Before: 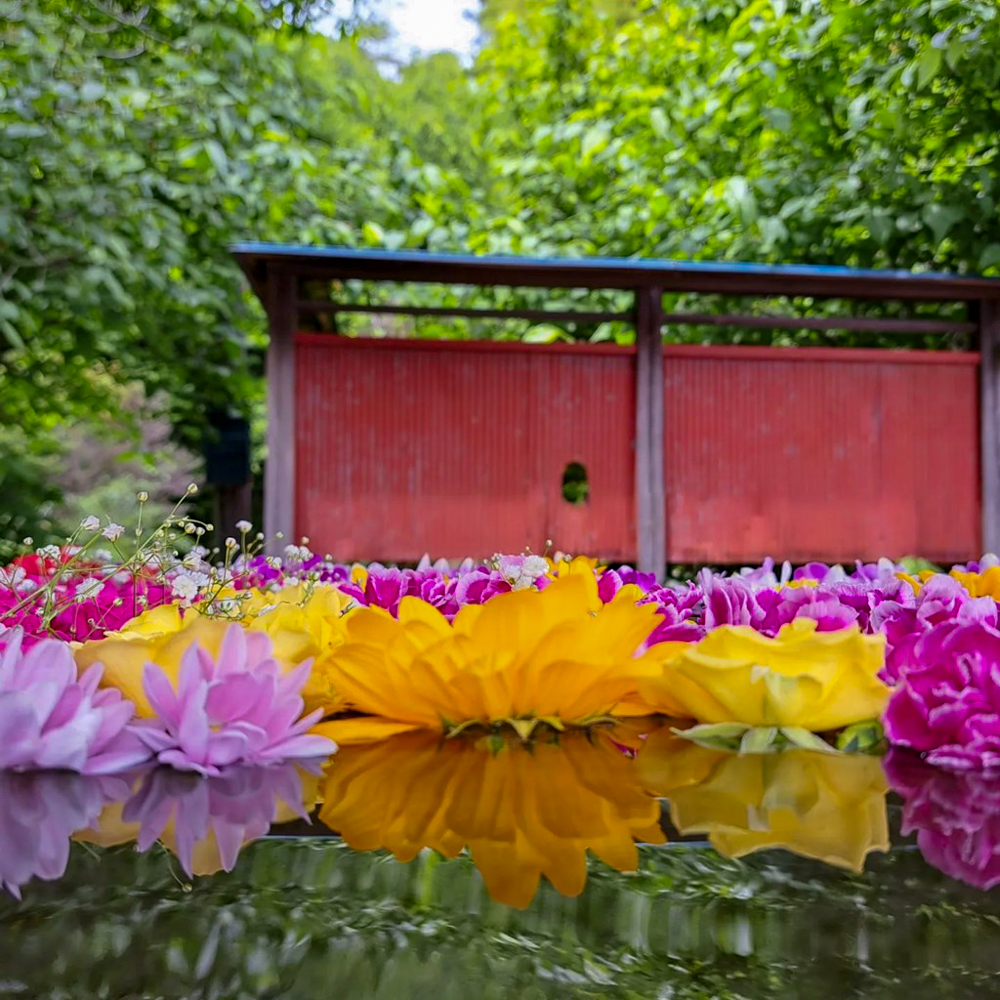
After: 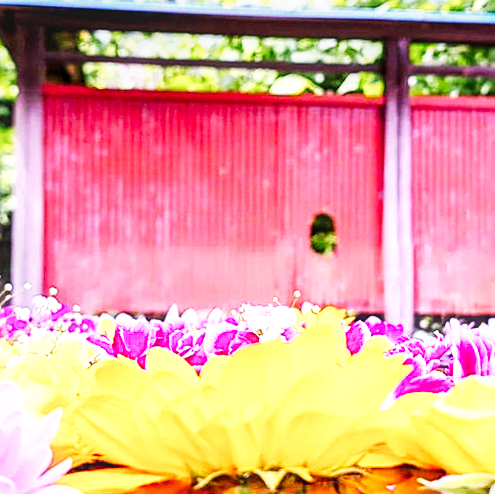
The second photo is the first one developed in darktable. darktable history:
local contrast: on, module defaults
crop: left 25.269%, top 24.938%, right 25.156%, bottom 25.571%
sharpen: on, module defaults
base curve: curves: ch0 [(0, 0) (0.007, 0.004) (0.027, 0.03) (0.046, 0.07) (0.207, 0.54) (0.442, 0.872) (0.673, 0.972) (1, 1)], preserve colors none
exposure: black level correction 0, exposure 0.951 EV, compensate highlight preservation false
haze removal: strength -0.107, compatibility mode true, adaptive false
color calibration: output R [1.107, -0.012, -0.003, 0], output B [0, 0, 1.308, 0], illuminant same as pipeline (D50), adaptation none (bypass), x 0.333, y 0.335, temperature 5020.56 K
